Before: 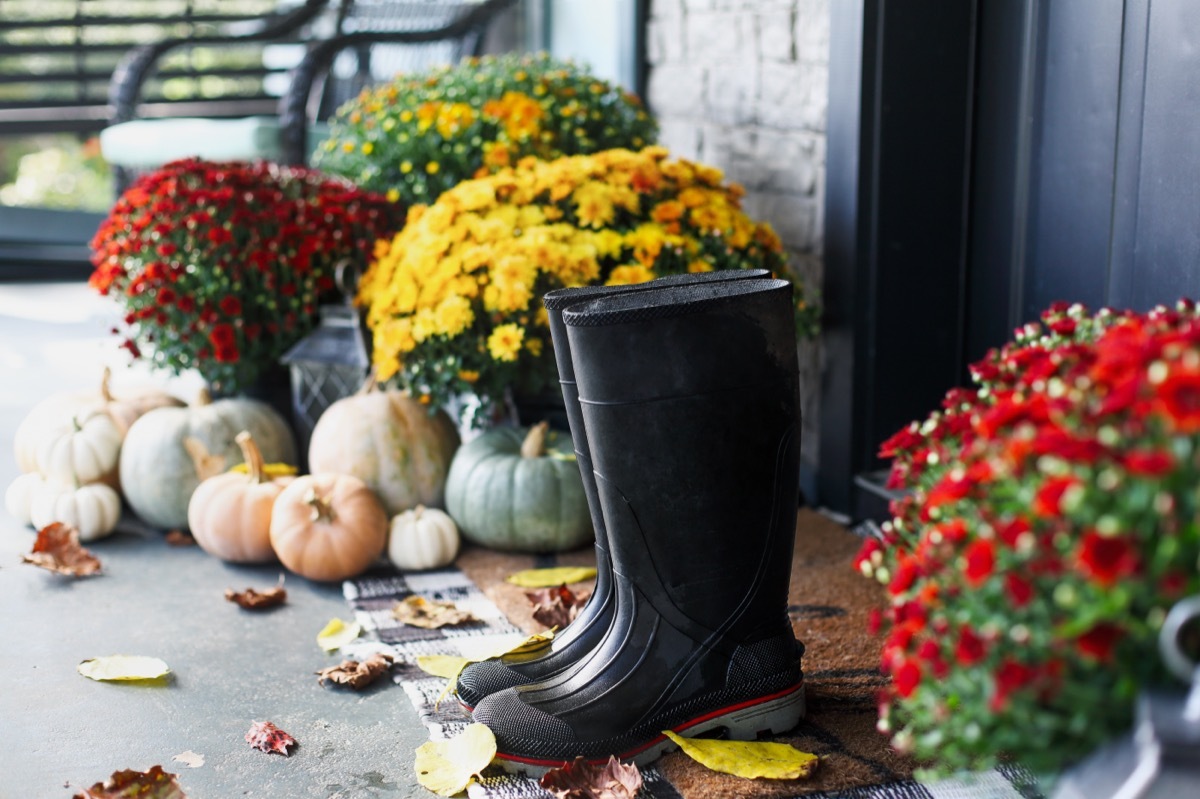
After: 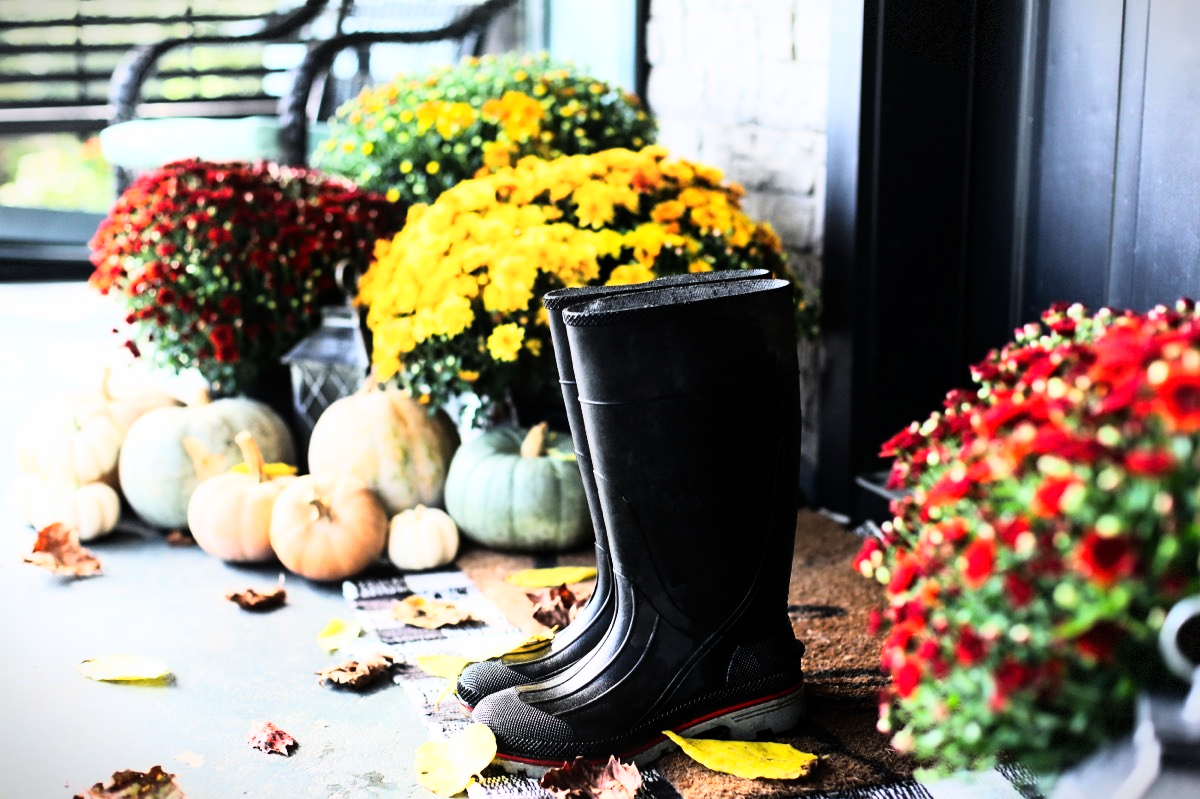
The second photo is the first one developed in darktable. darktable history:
rgb curve: curves: ch0 [(0, 0) (0.21, 0.15) (0.24, 0.21) (0.5, 0.75) (0.75, 0.96) (0.89, 0.99) (1, 1)]; ch1 [(0, 0.02) (0.21, 0.13) (0.25, 0.2) (0.5, 0.67) (0.75, 0.9) (0.89, 0.97) (1, 1)]; ch2 [(0, 0.02) (0.21, 0.13) (0.25, 0.2) (0.5, 0.67) (0.75, 0.9) (0.89, 0.97) (1, 1)], compensate middle gray true
vignetting: fall-off start 100%, brightness -0.406, saturation -0.3, width/height ratio 1.324, dithering 8-bit output, unbound false
